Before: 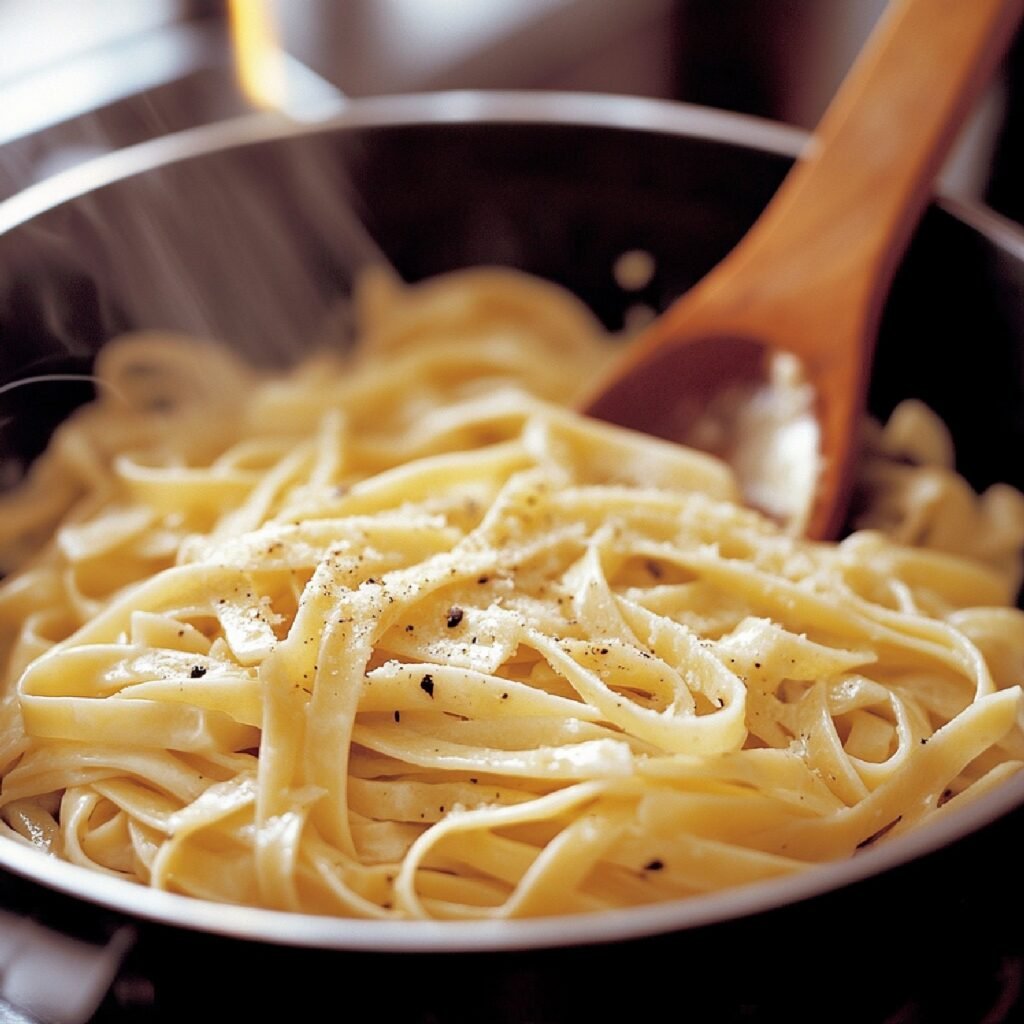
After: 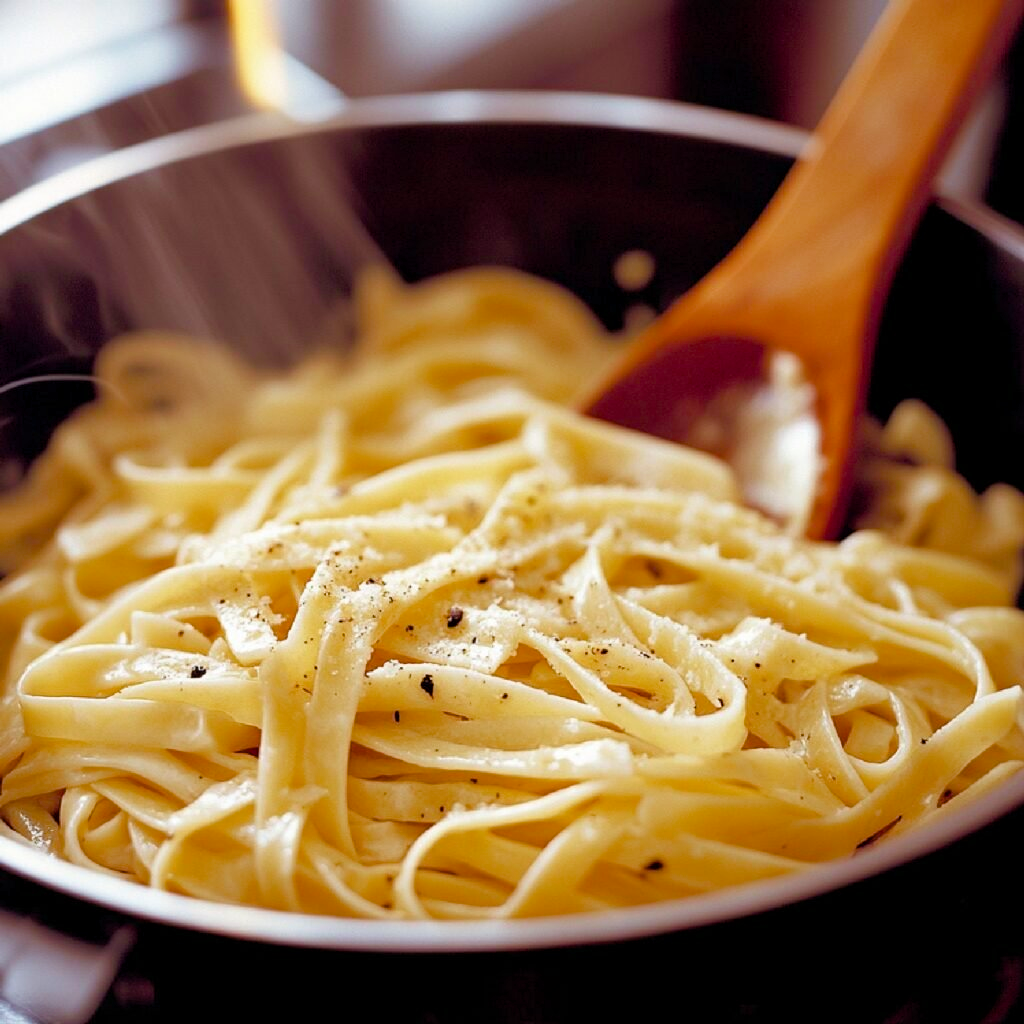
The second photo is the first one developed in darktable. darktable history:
color balance rgb: perceptual saturation grading › global saturation 20%, perceptual saturation grading › highlights -25%, perceptual saturation grading › shadows 50%
velvia: strength 17%
